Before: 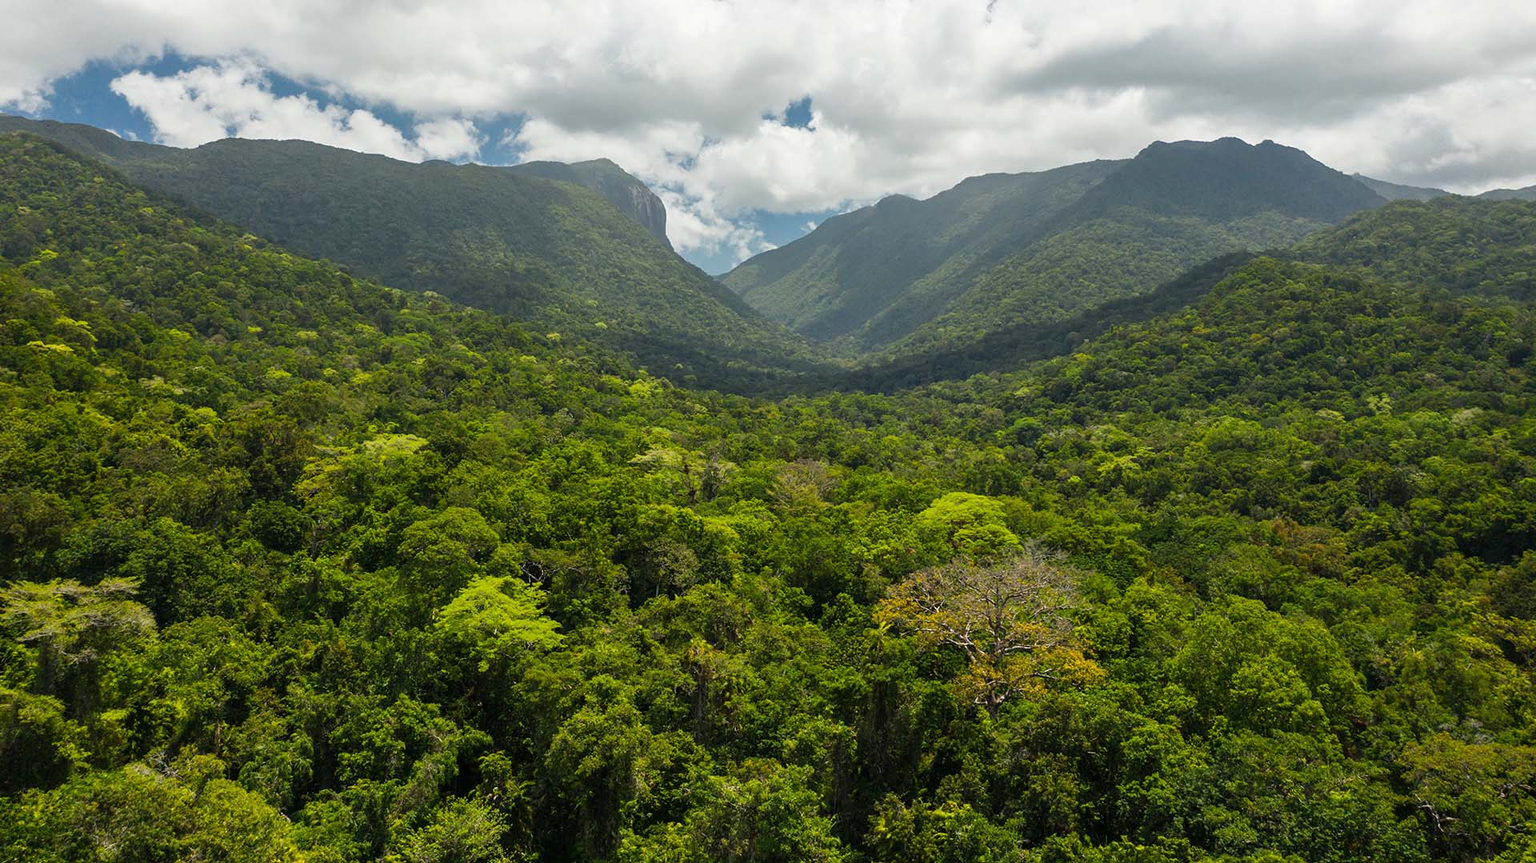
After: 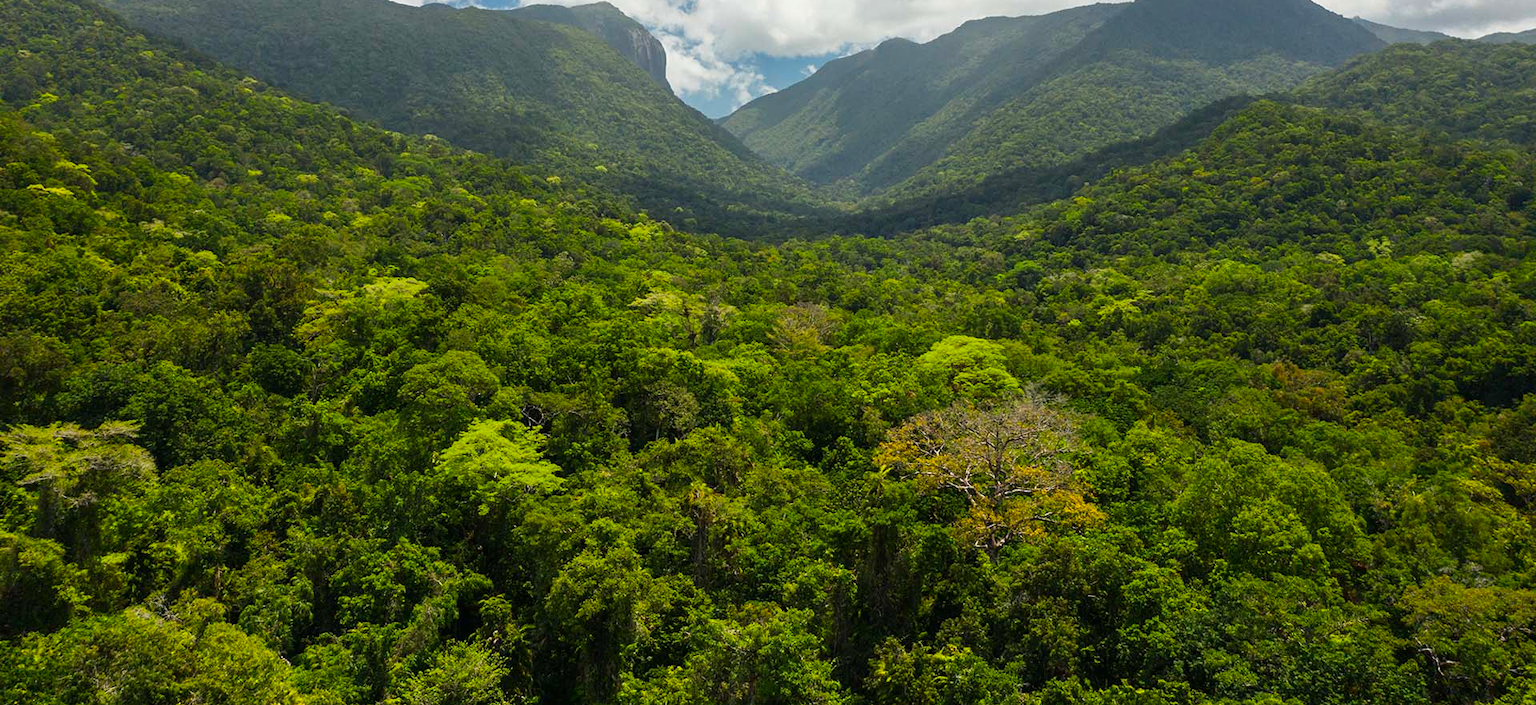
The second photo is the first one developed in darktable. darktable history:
contrast brightness saturation: contrast 0.08, saturation 0.197
crop and rotate: top 18.193%
